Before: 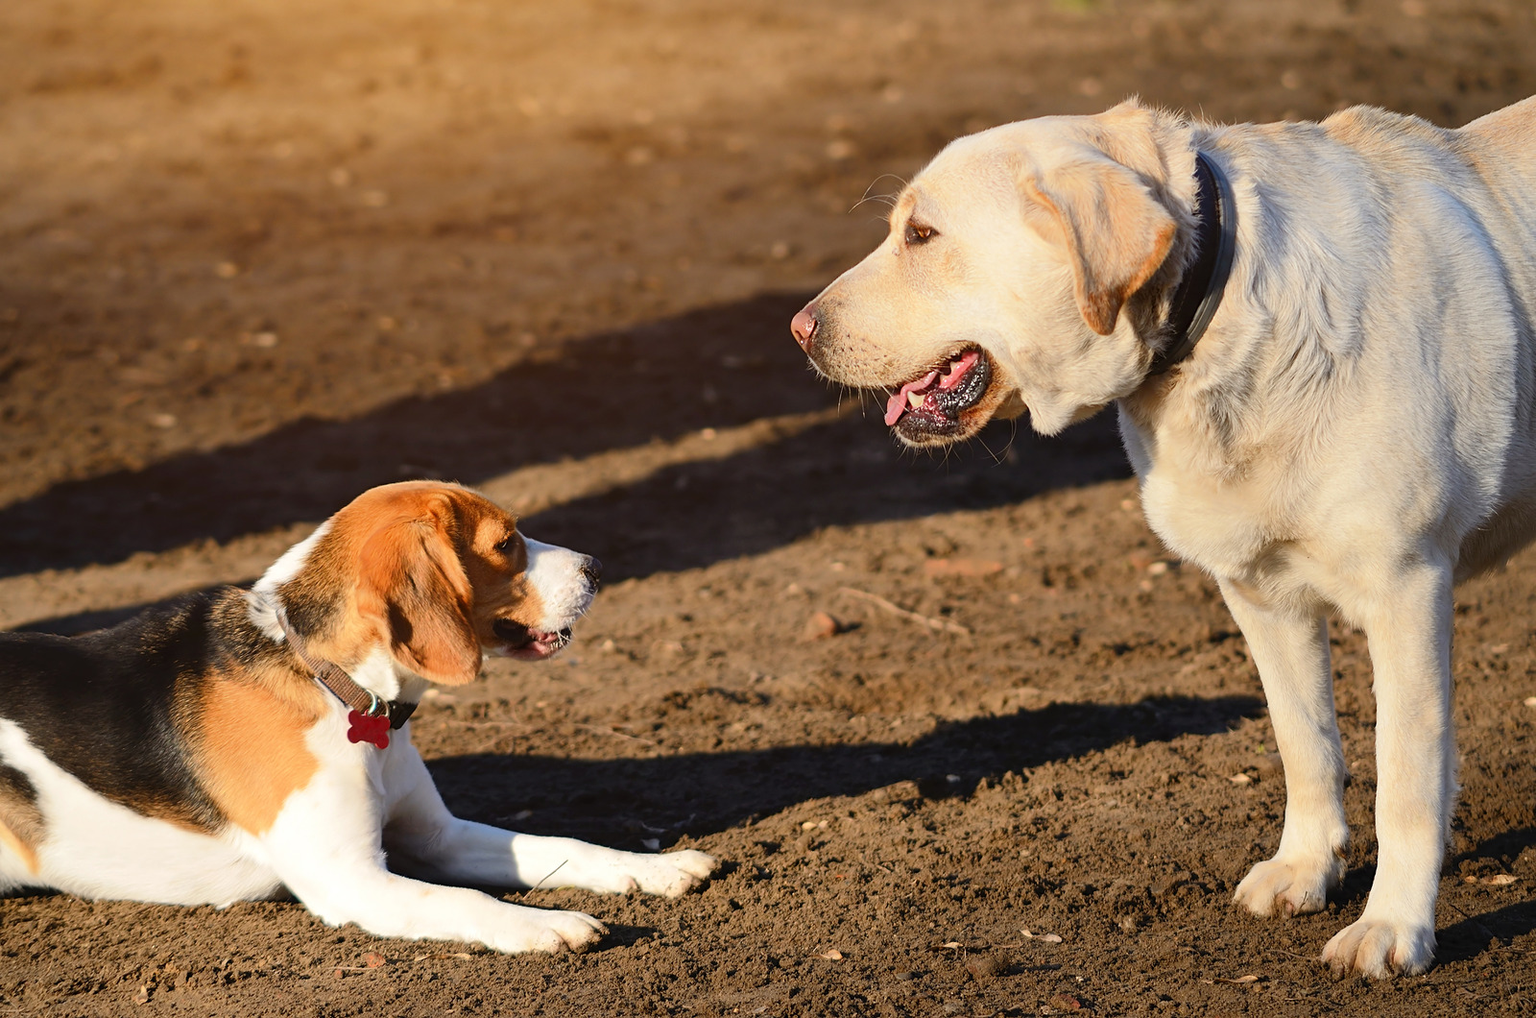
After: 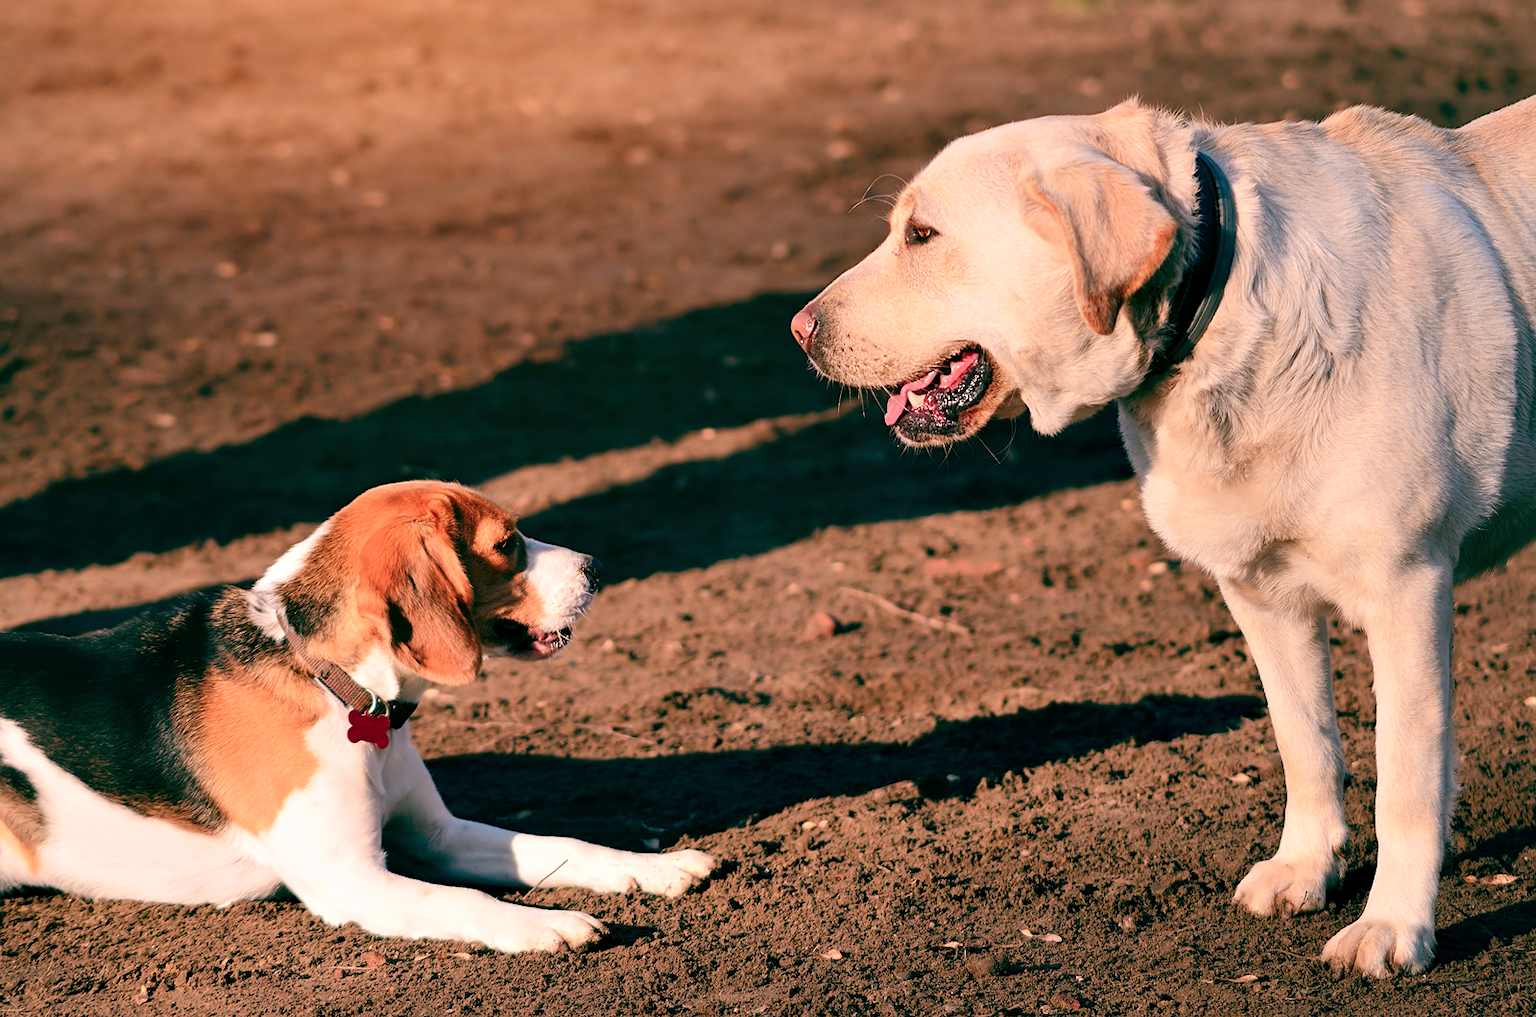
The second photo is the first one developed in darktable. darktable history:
color balance: mode lift, gamma, gain (sRGB), lift [1, 0.69, 1, 1], gamma [1, 1.482, 1, 1], gain [1, 1, 1, 0.802]
contrast equalizer: octaves 7, y [[0.6 ×6], [0.55 ×6], [0 ×6], [0 ×6], [0 ×6]], mix 0.3
color correction: highlights a* 15.46, highlights b* -20.56
